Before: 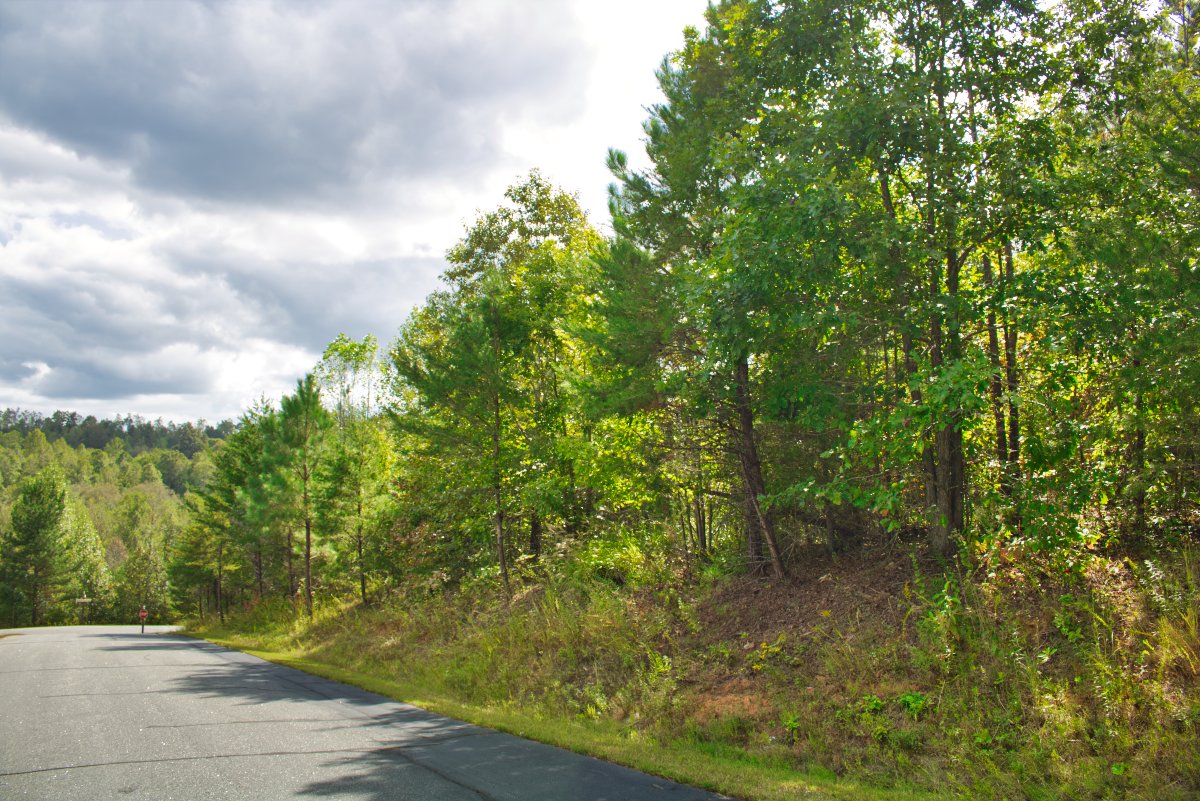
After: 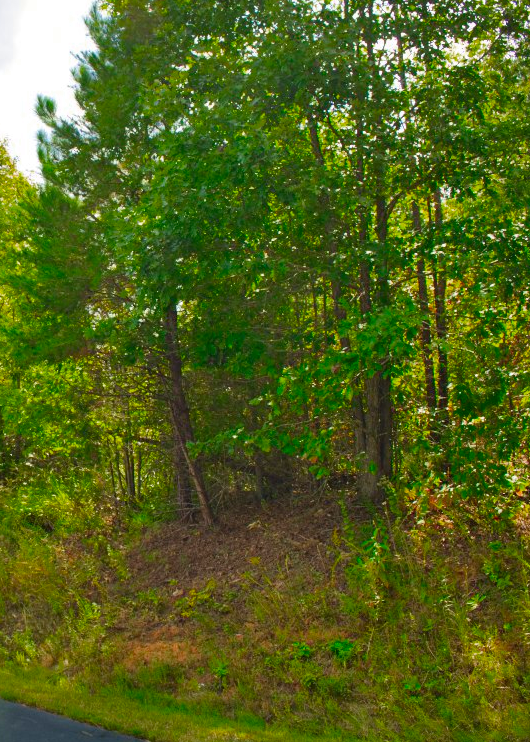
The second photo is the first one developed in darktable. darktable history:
crop: left 47.628%, top 6.643%, right 7.874%
color zones: curves: ch0 [(0, 0.425) (0.143, 0.422) (0.286, 0.42) (0.429, 0.419) (0.571, 0.419) (0.714, 0.42) (0.857, 0.422) (1, 0.425)]; ch1 [(0, 0.666) (0.143, 0.669) (0.286, 0.671) (0.429, 0.67) (0.571, 0.67) (0.714, 0.67) (0.857, 0.67) (1, 0.666)]
